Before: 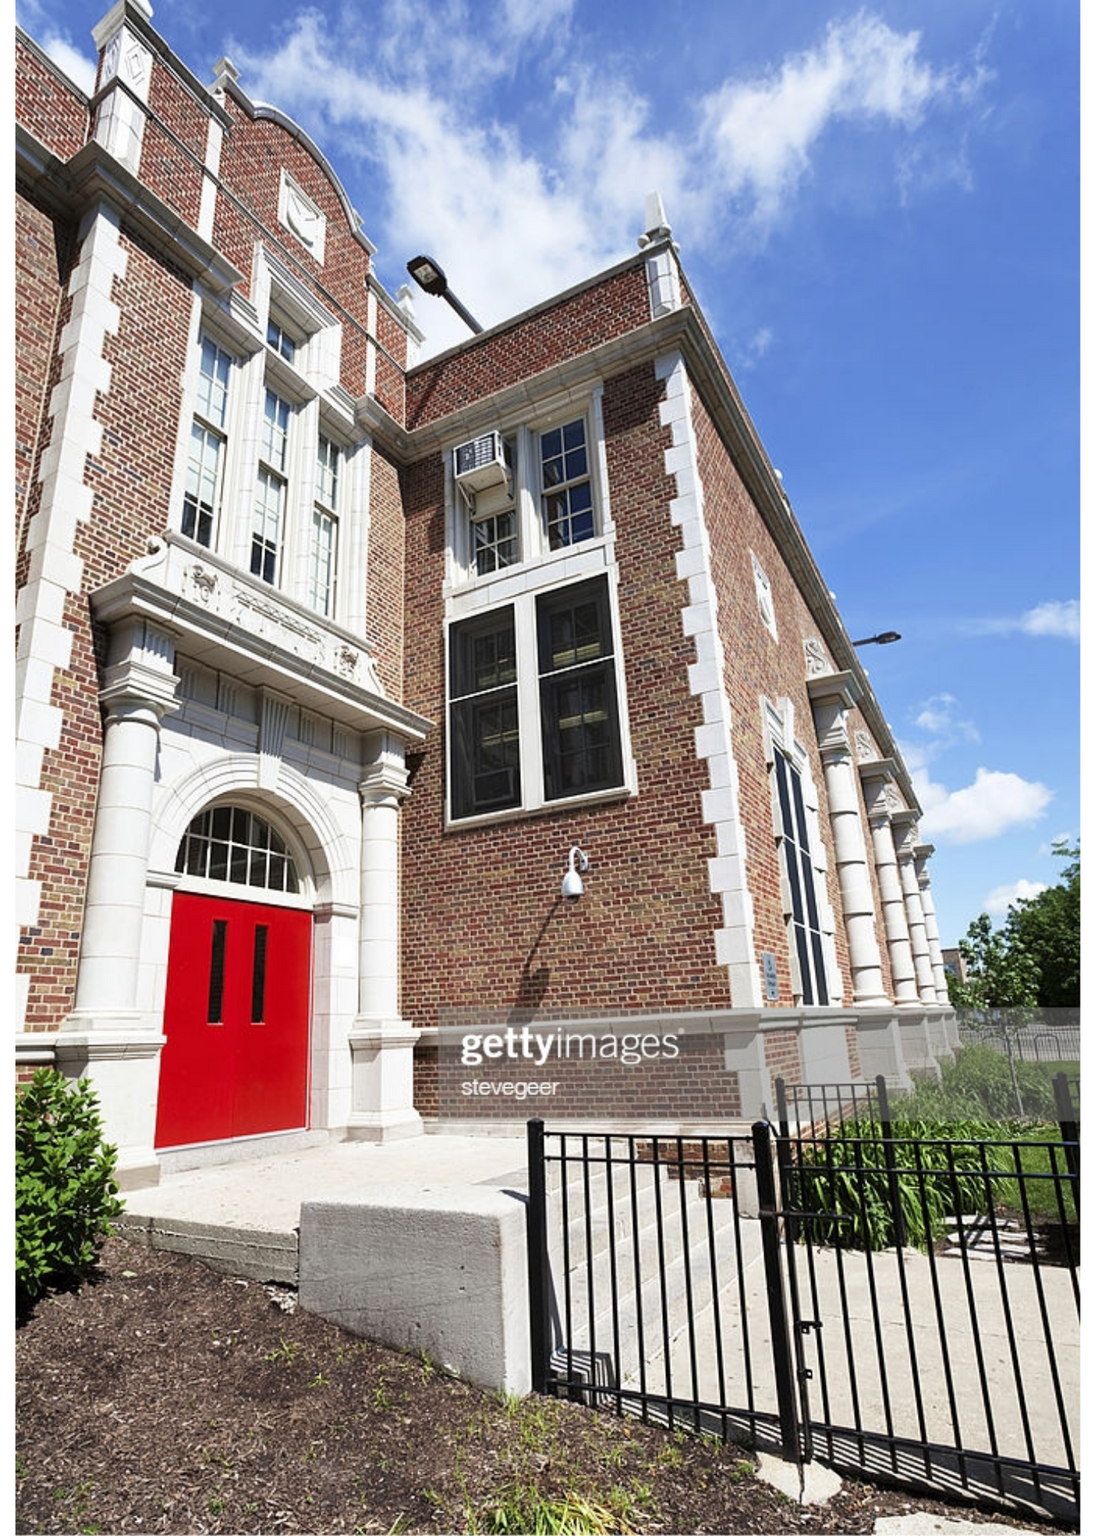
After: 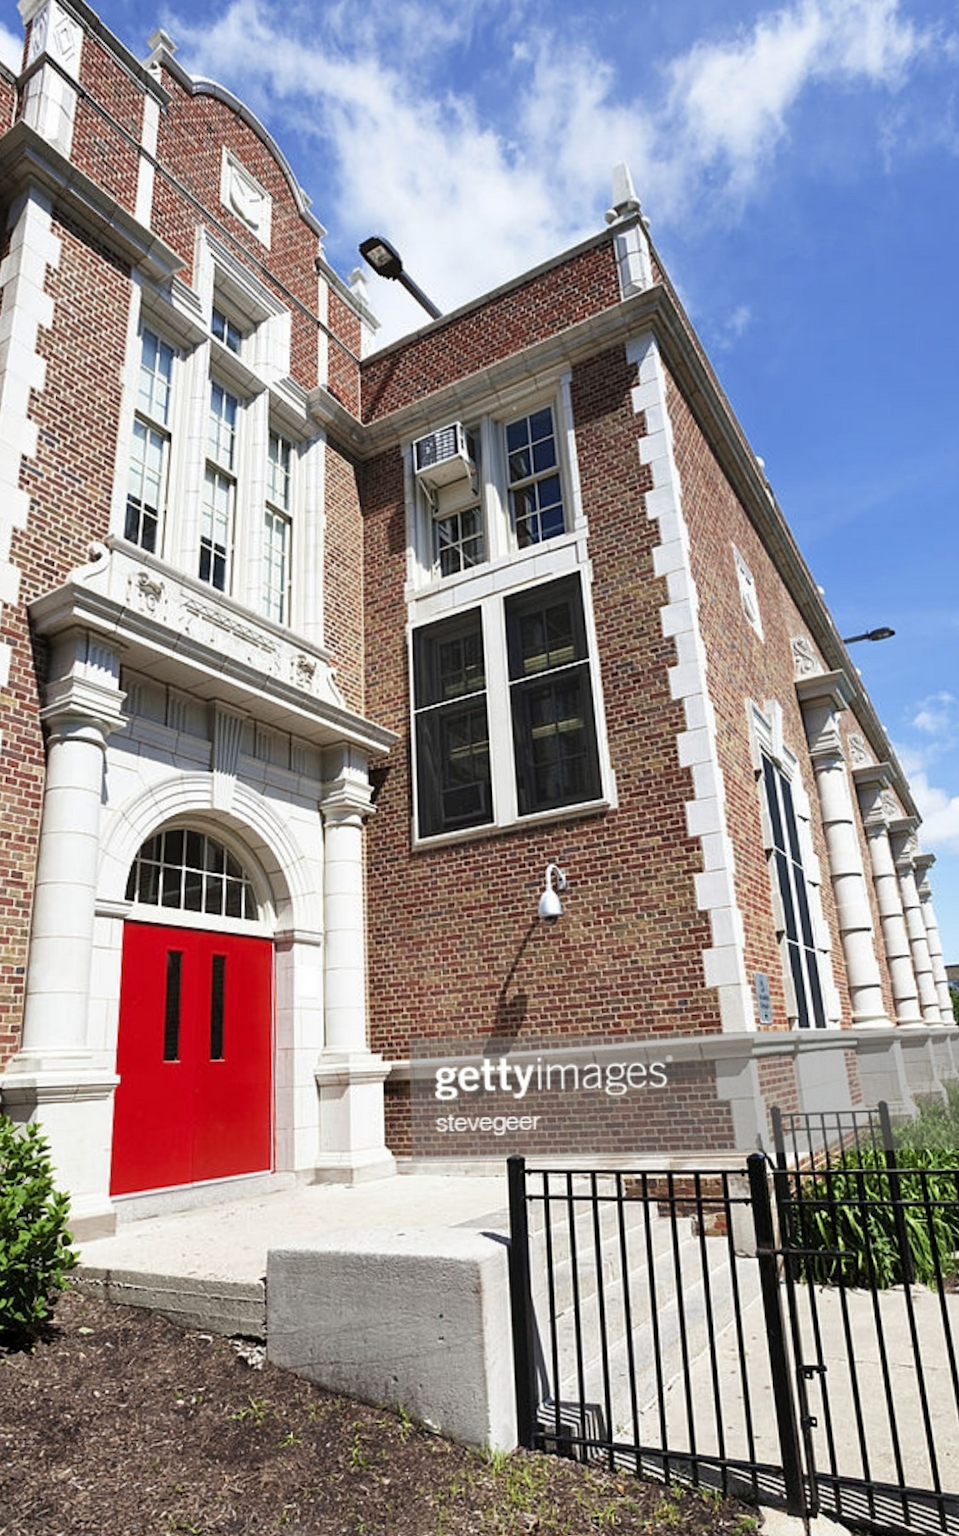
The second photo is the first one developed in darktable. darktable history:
crop and rotate: angle 1.22°, left 4.166%, top 1.044%, right 11.471%, bottom 2.512%
